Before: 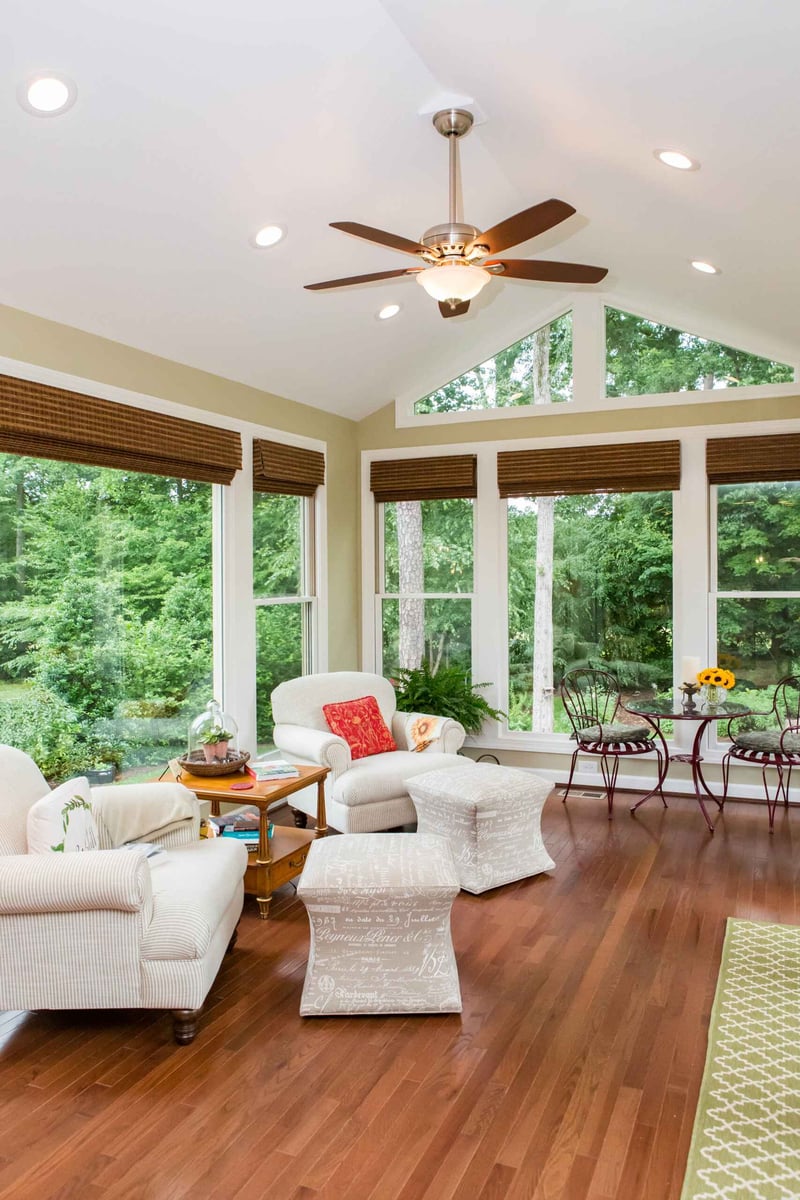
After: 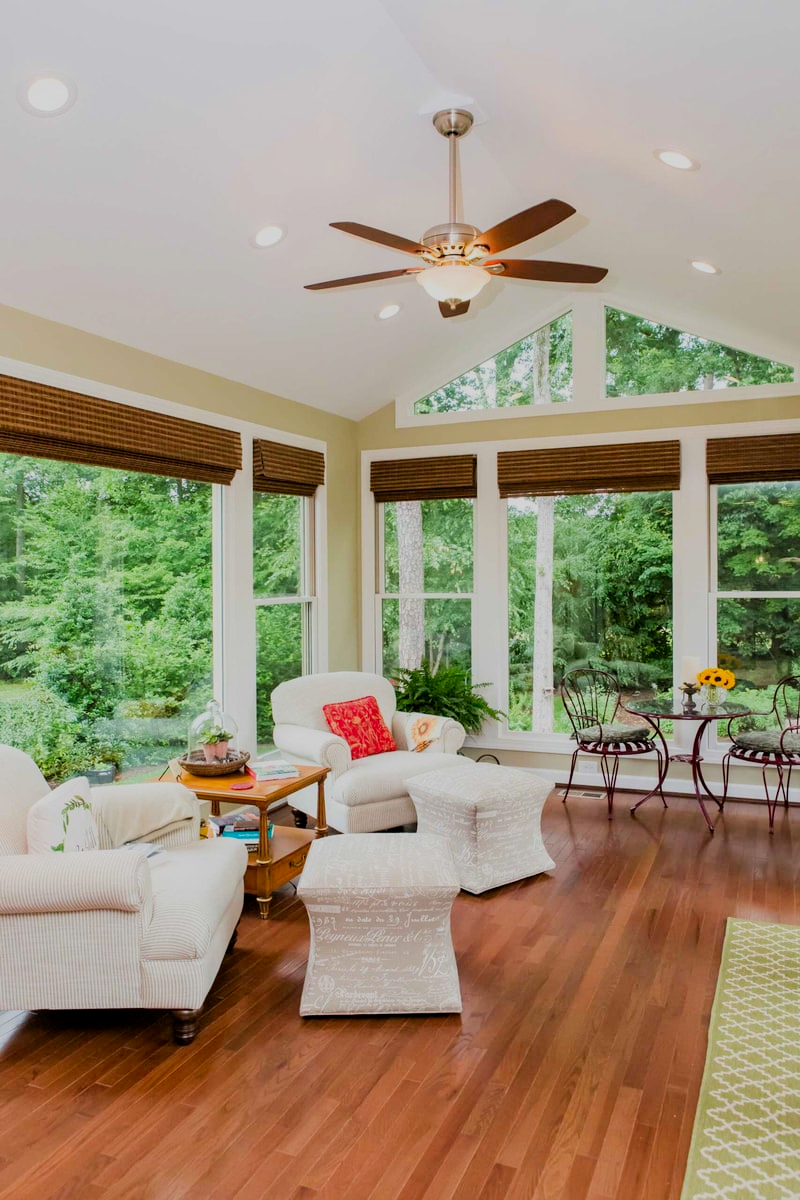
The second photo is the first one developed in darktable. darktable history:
contrast brightness saturation: contrast 0.04, saturation 0.16
bloom: size 9%, threshold 100%, strength 7%
filmic rgb: black relative exposure -6.68 EV, white relative exposure 4.56 EV, hardness 3.25
